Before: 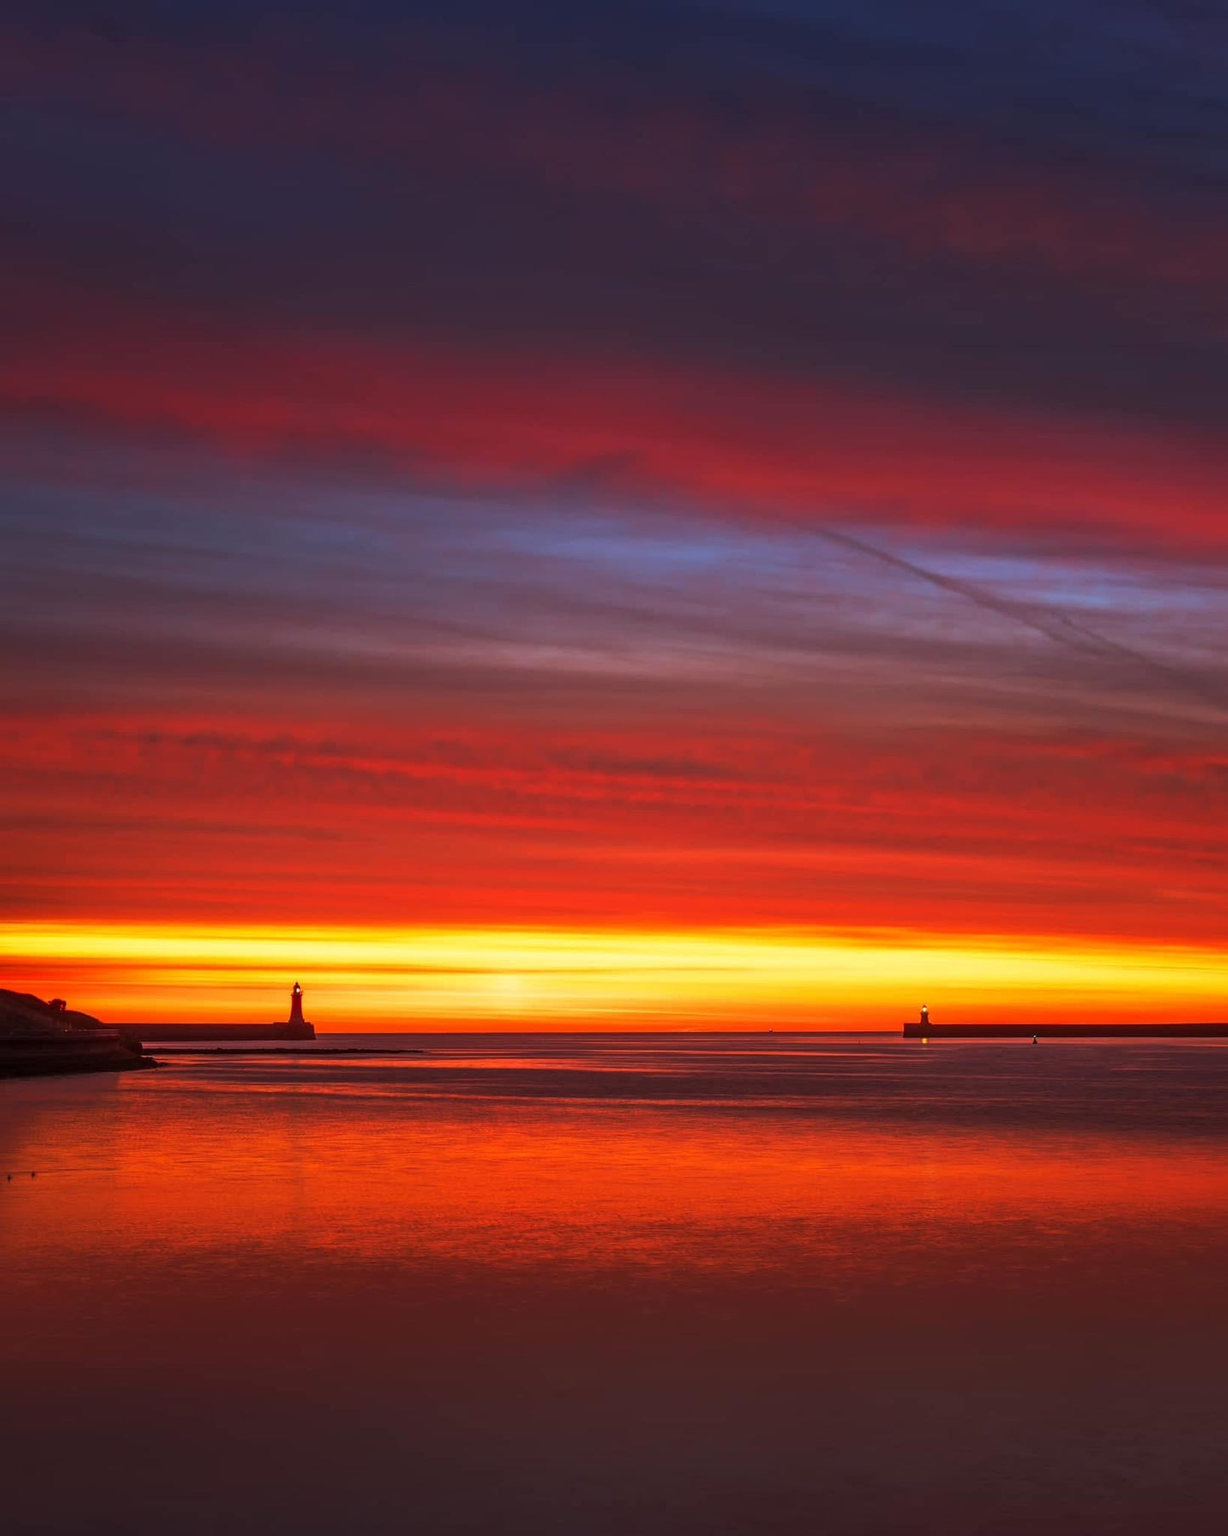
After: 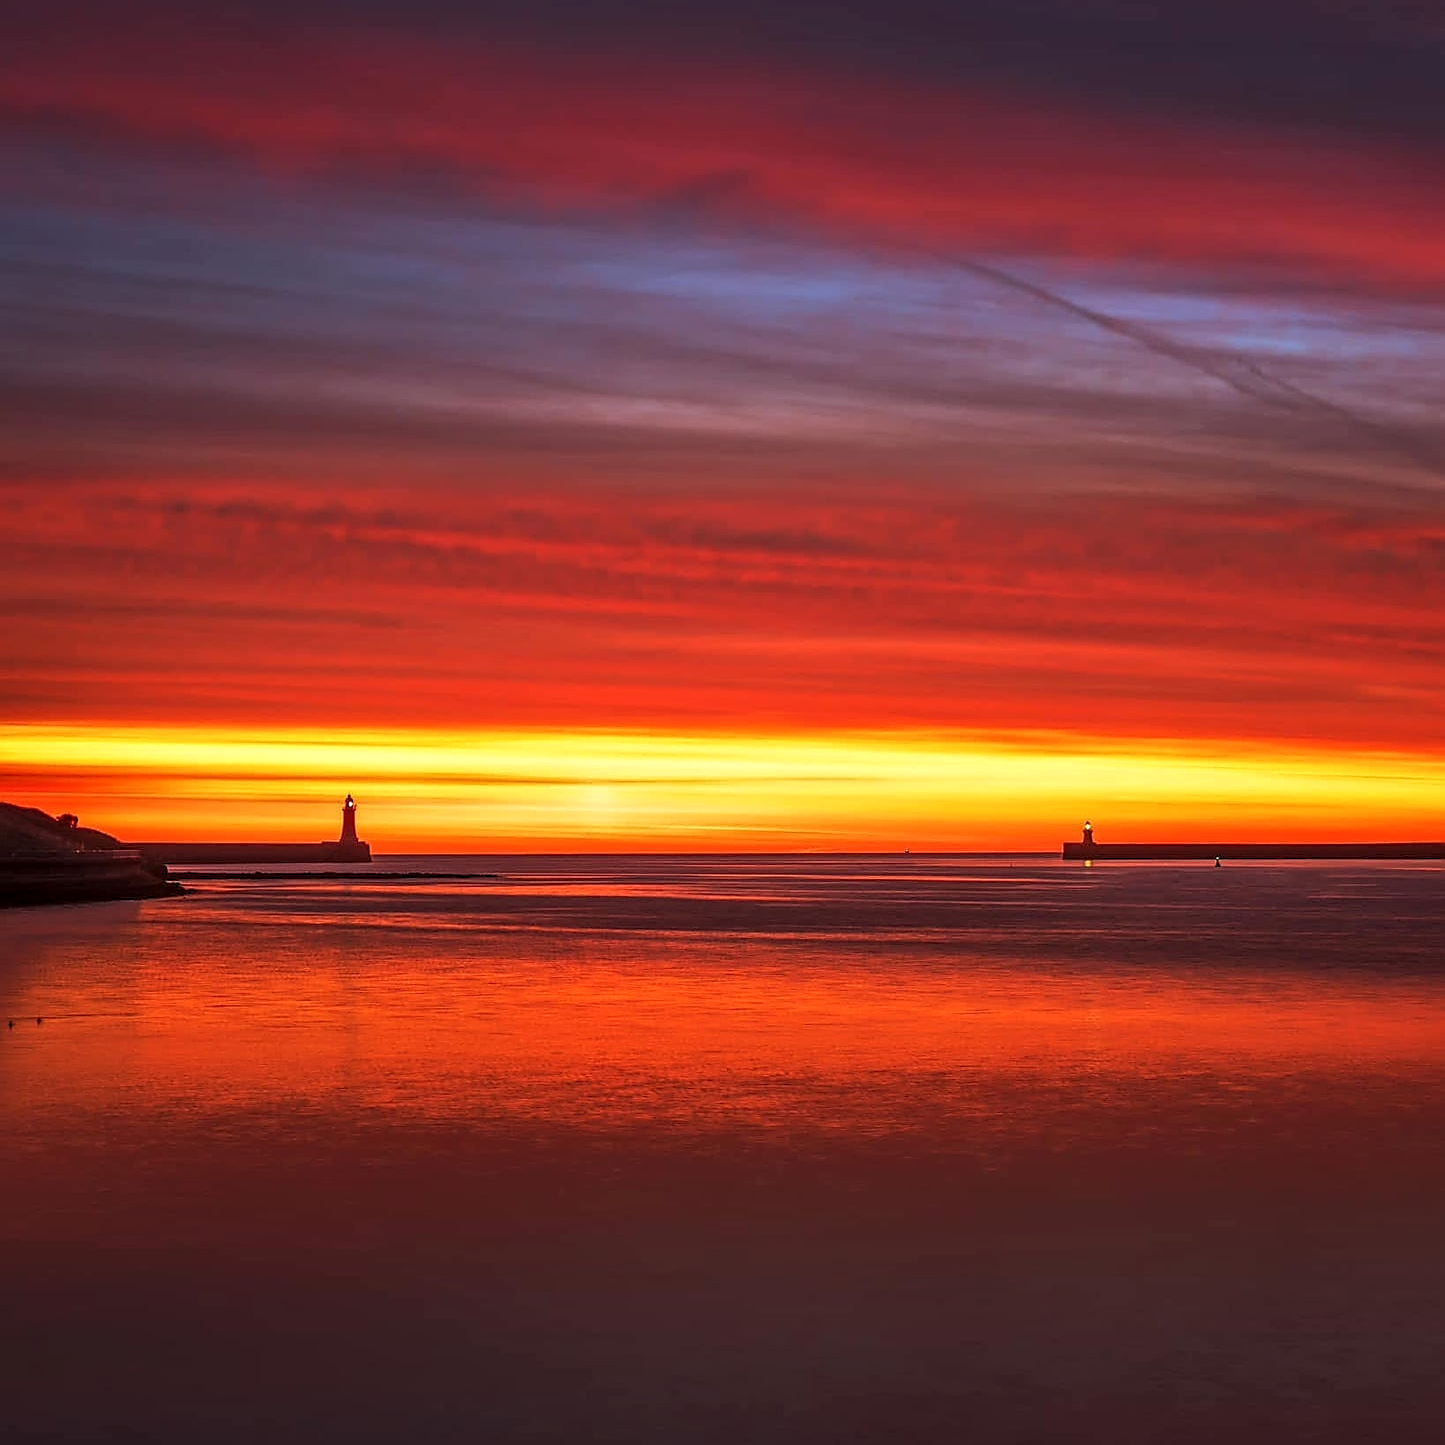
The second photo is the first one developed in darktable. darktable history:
sharpen: radius 1.4, amount 1.25, threshold 0.7
crop and rotate: top 19.998%
local contrast: on, module defaults
